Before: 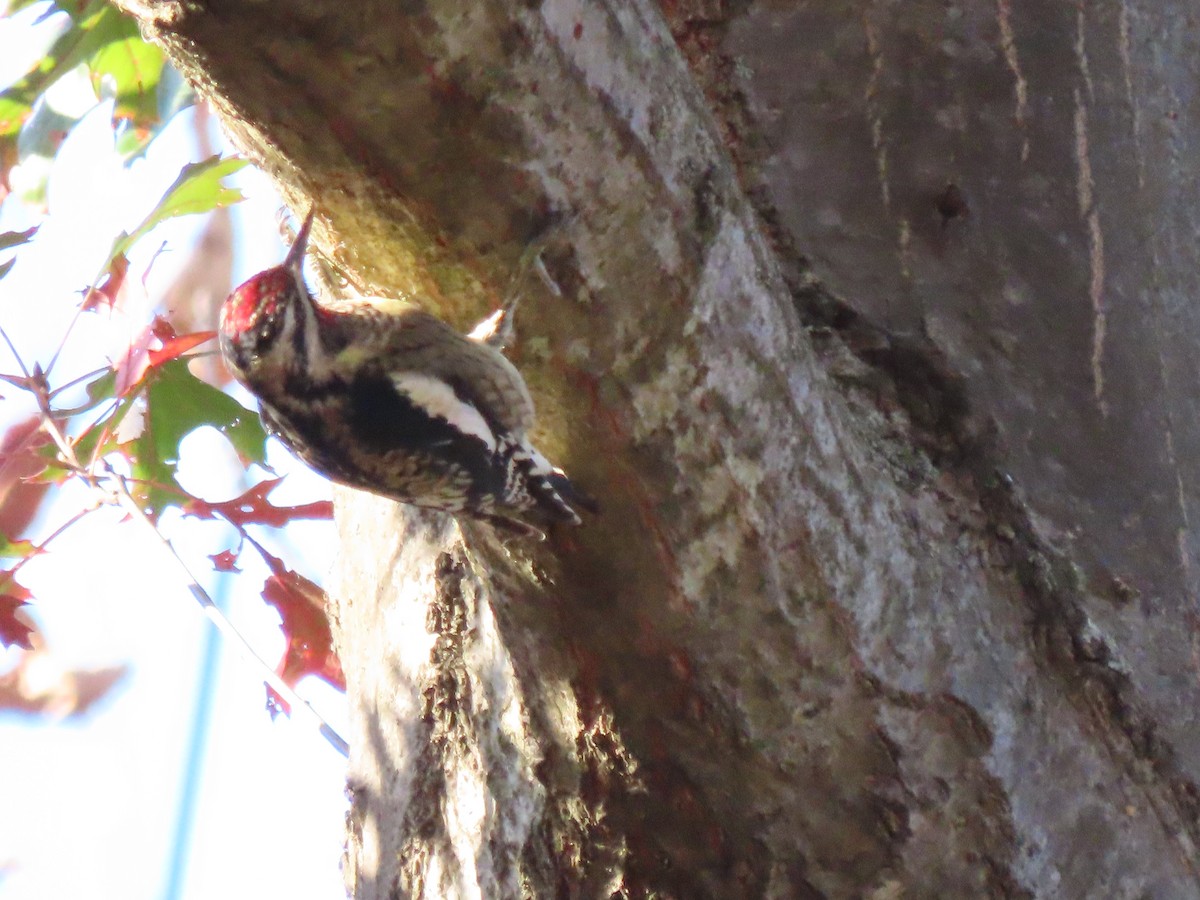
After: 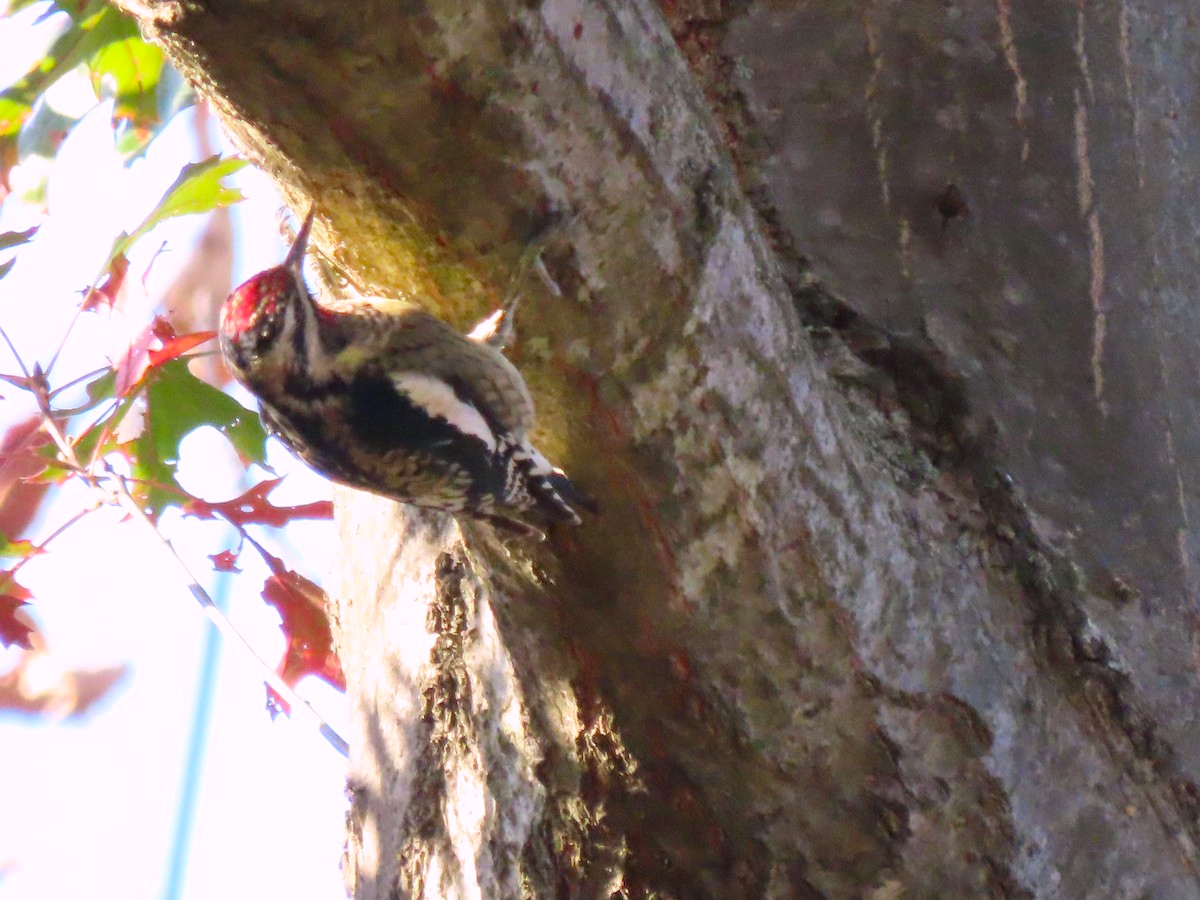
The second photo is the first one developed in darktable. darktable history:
exposure: compensate highlight preservation false
color balance rgb: shadows lift › chroma 2%, shadows lift › hue 217.2°, power › chroma 0.25%, power › hue 60°, highlights gain › chroma 1.5%, highlights gain › hue 309.6°, global offset › luminance -0.25%, perceptual saturation grading › global saturation 15%, global vibrance 15%
